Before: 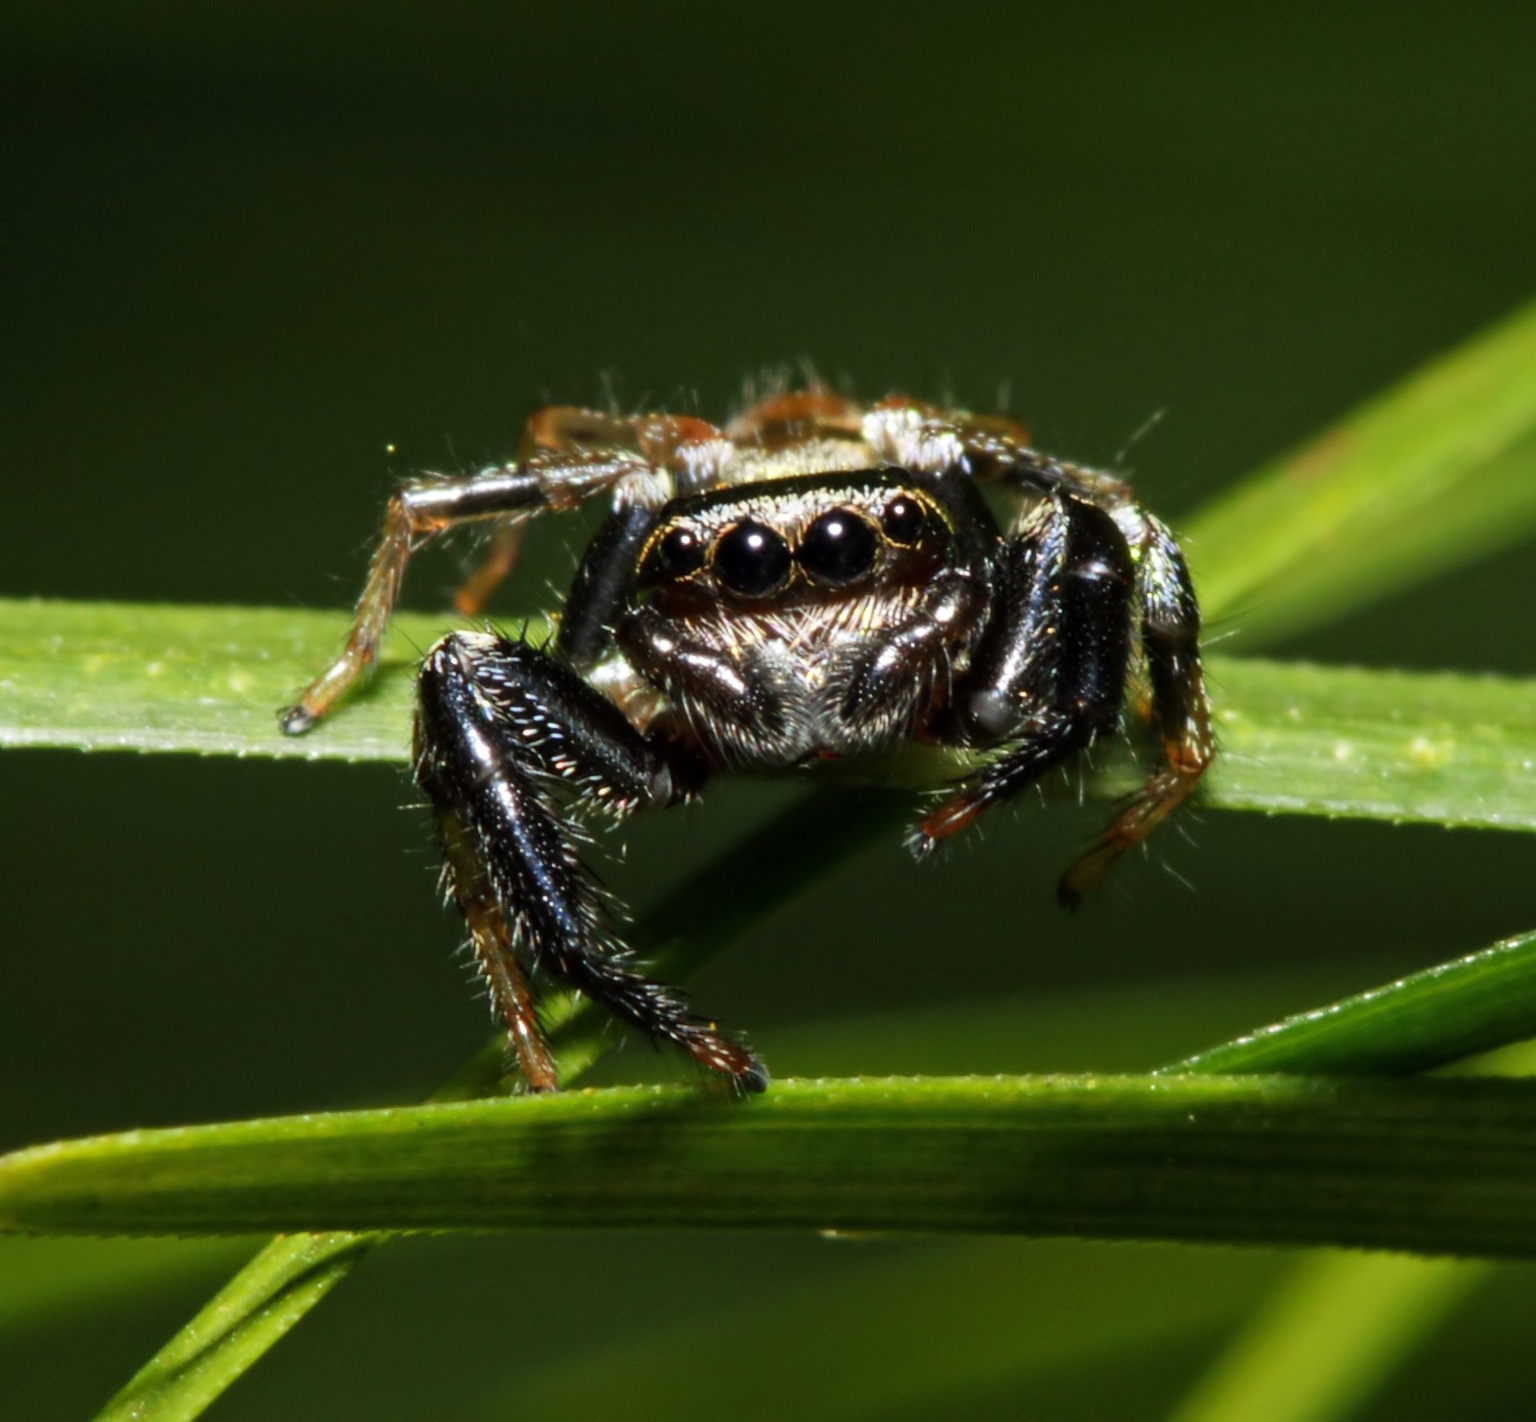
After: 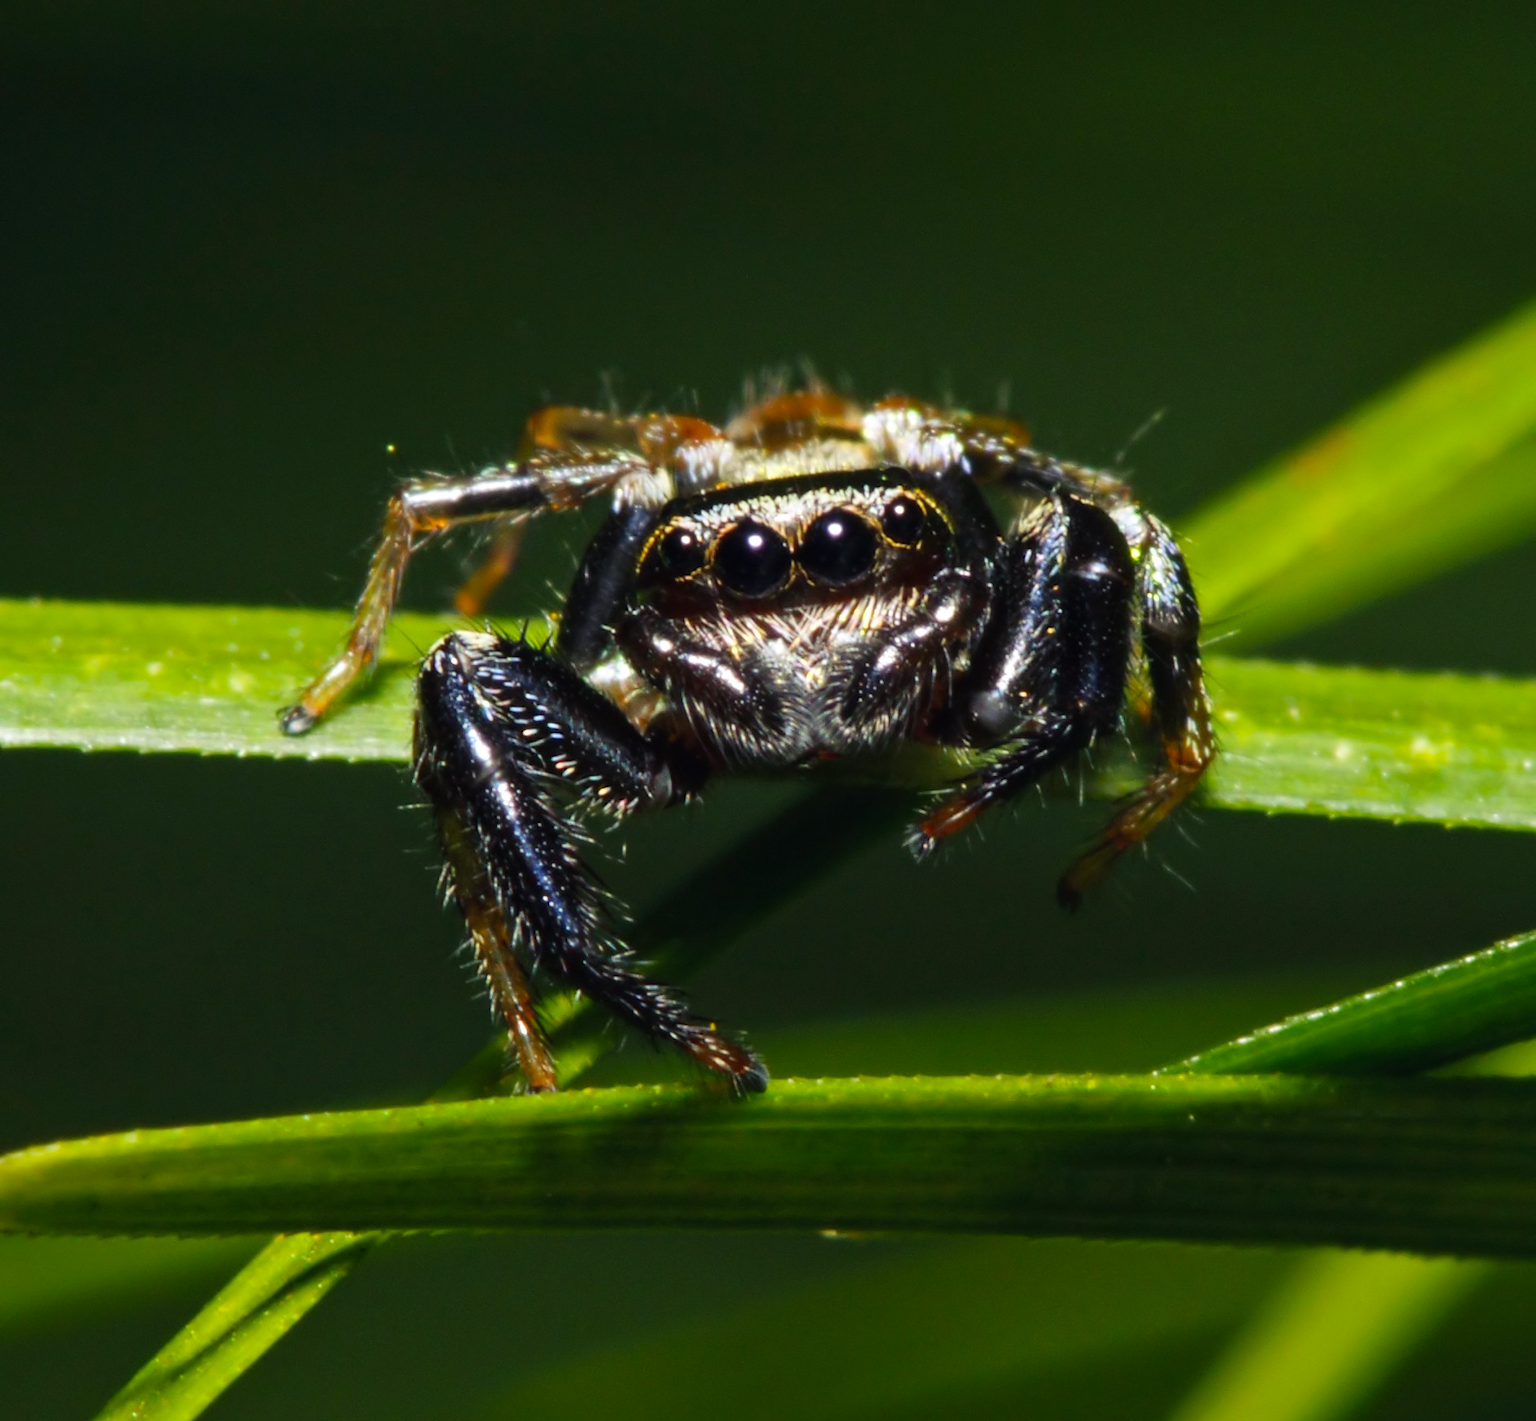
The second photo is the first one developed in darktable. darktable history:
color balance rgb: shadows lift › luminance -21.999%, shadows lift › chroma 6.588%, shadows lift › hue 269.51°, global offset › luminance 0.228%, perceptual saturation grading › global saturation 30.831%
